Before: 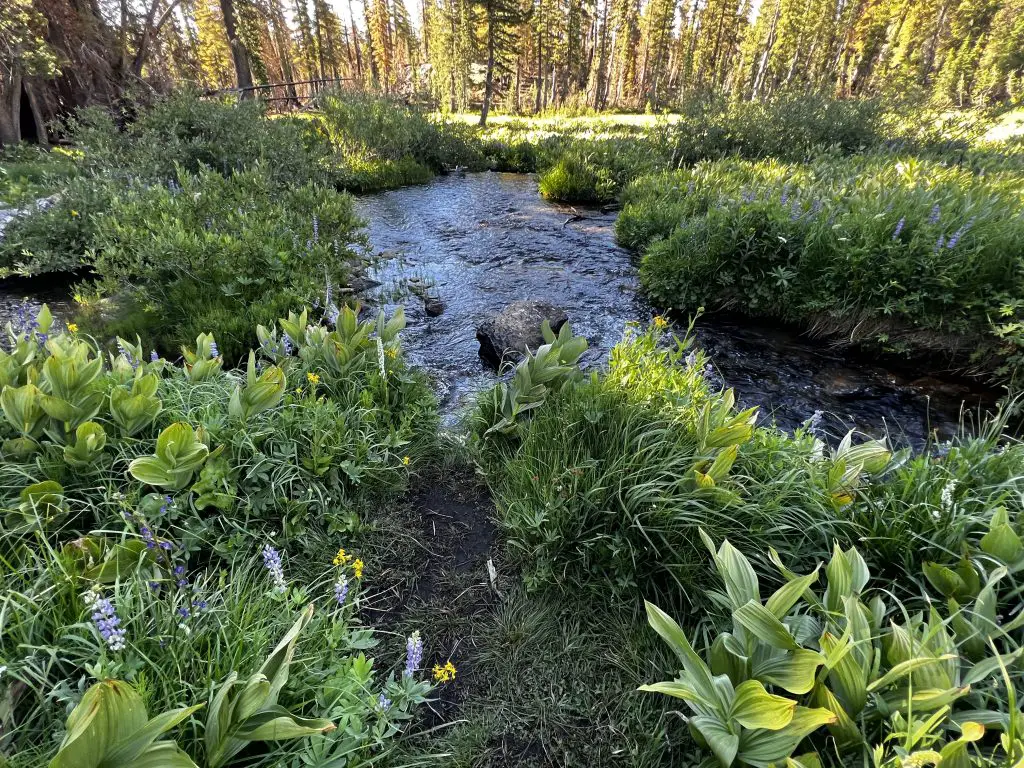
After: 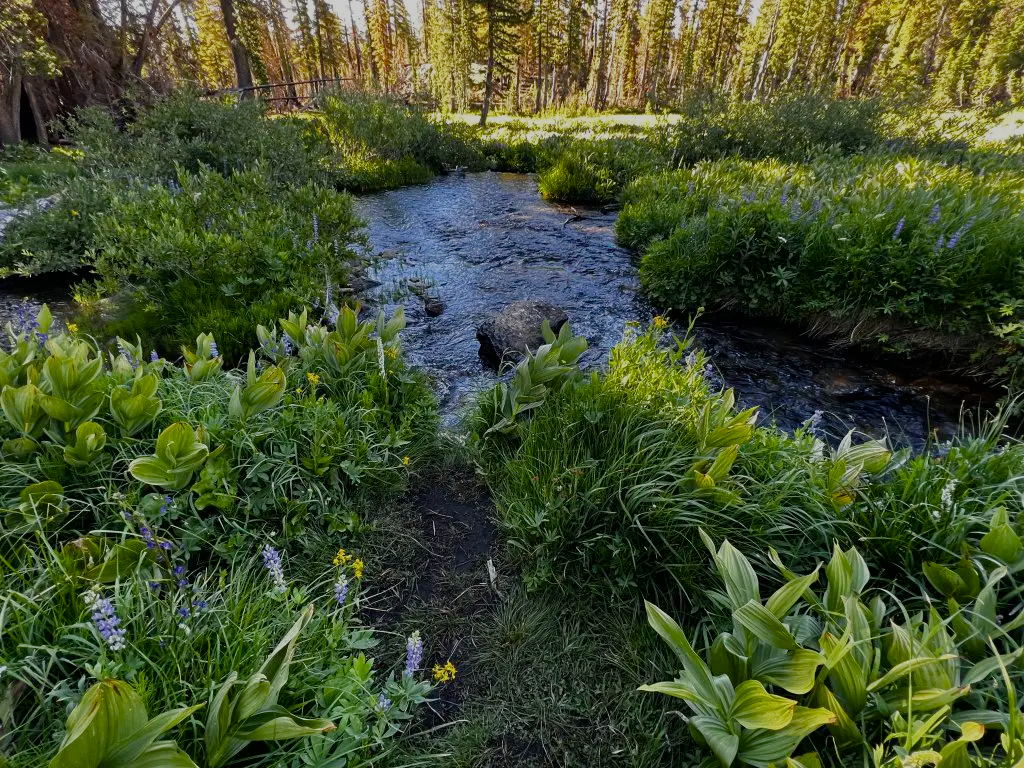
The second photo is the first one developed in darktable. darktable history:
color balance rgb: perceptual saturation grading › global saturation 20%, perceptual saturation grading › highlights -25%, perceptual saturation grading › shadows 50%
exposure: black level correction 0, exposure -0.721 EV, compensate highlight preservation false
